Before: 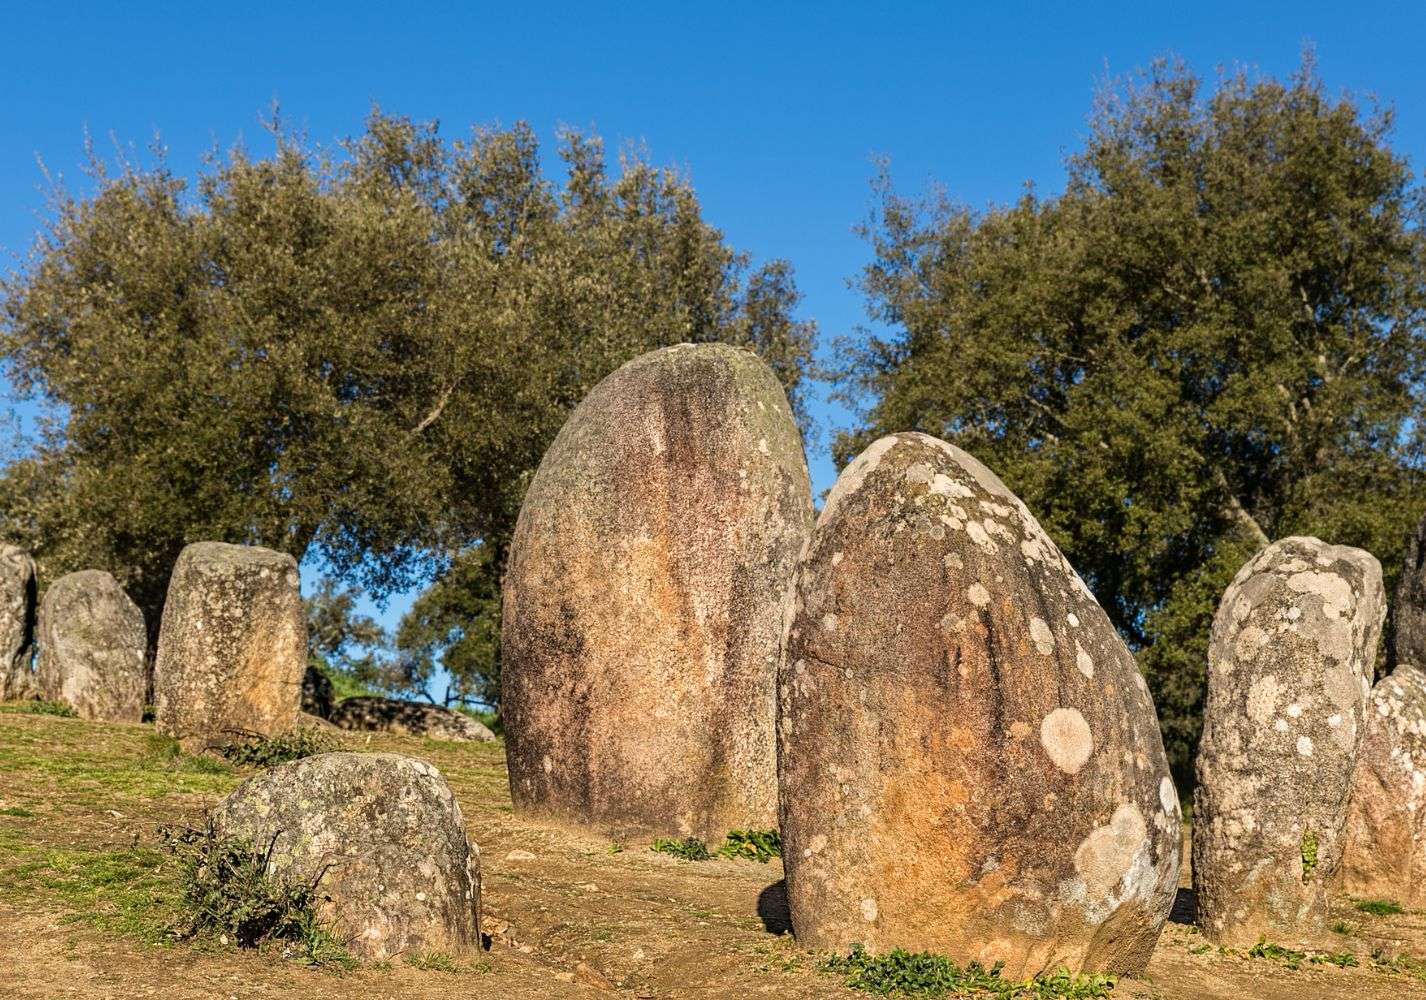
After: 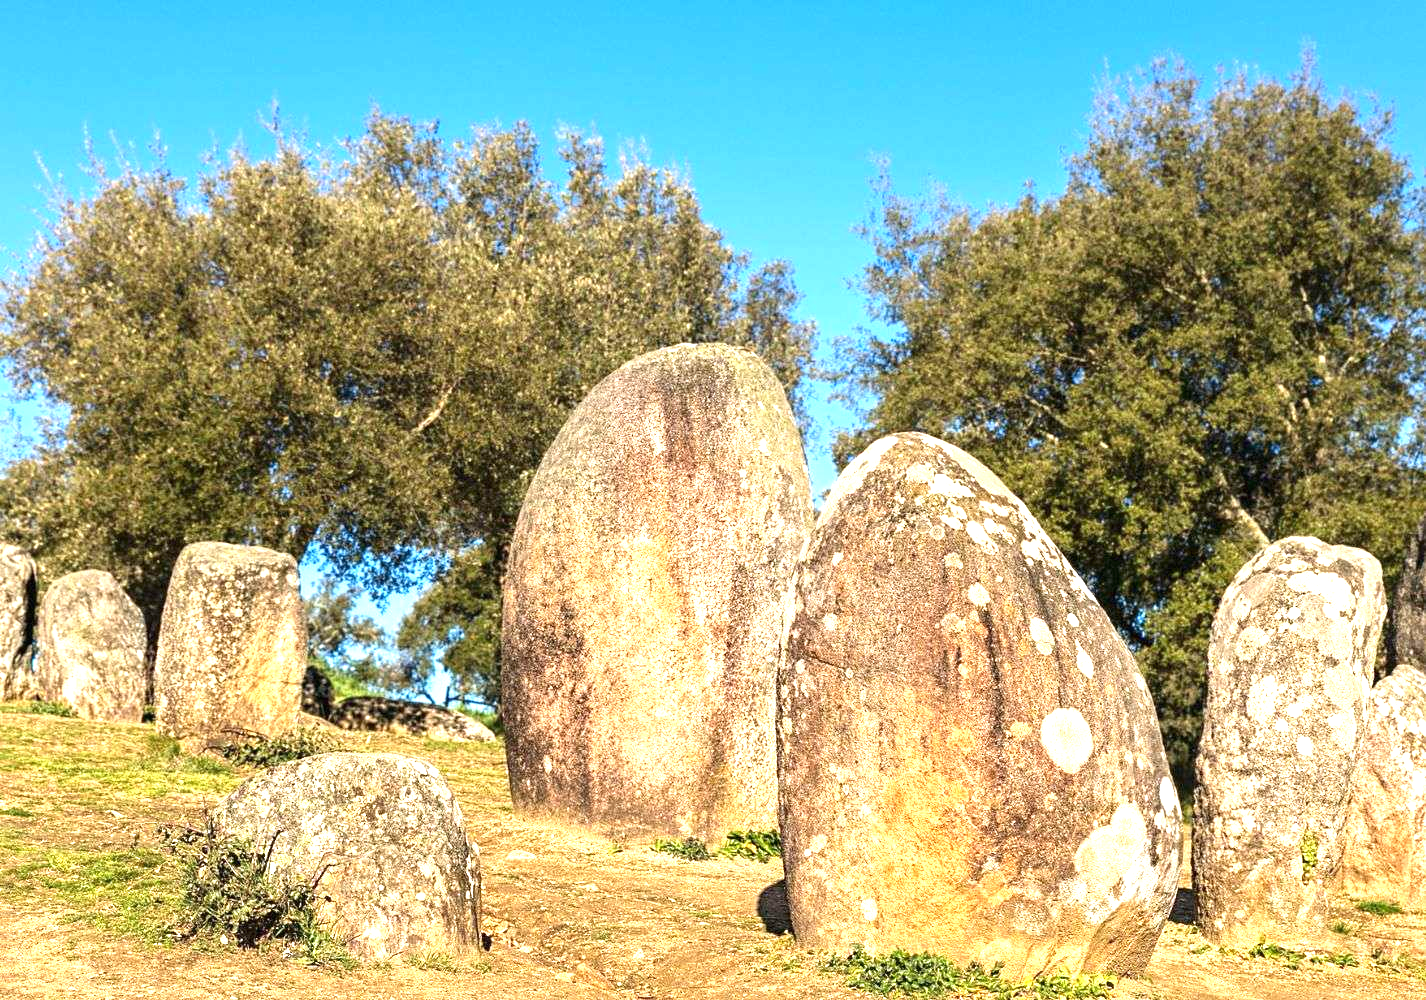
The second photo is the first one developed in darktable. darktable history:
exposure: black level correction 0, exposure 1.381 EV, compensate highlight preservation false
